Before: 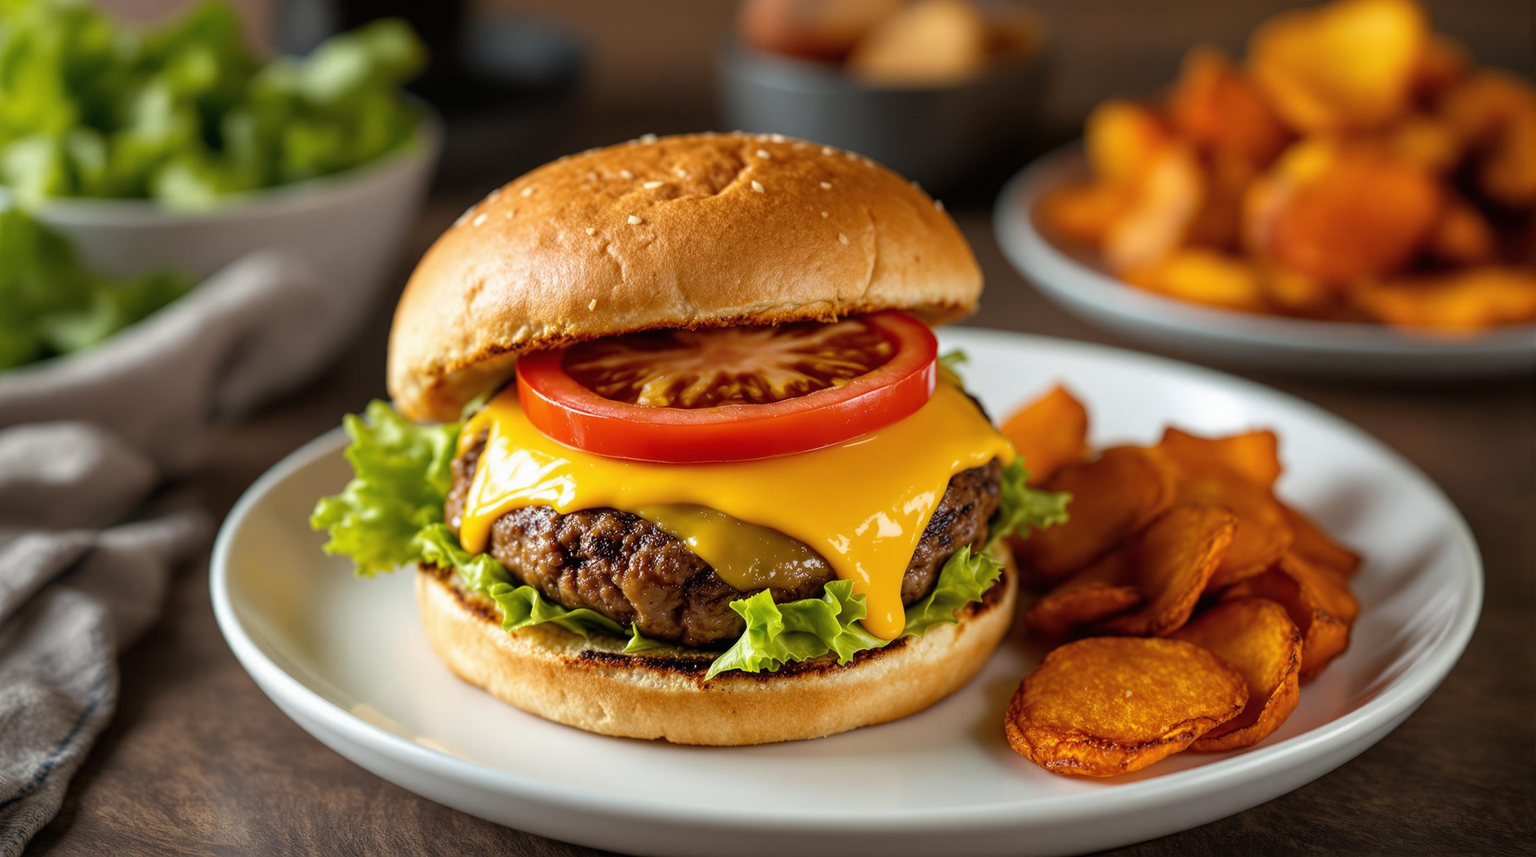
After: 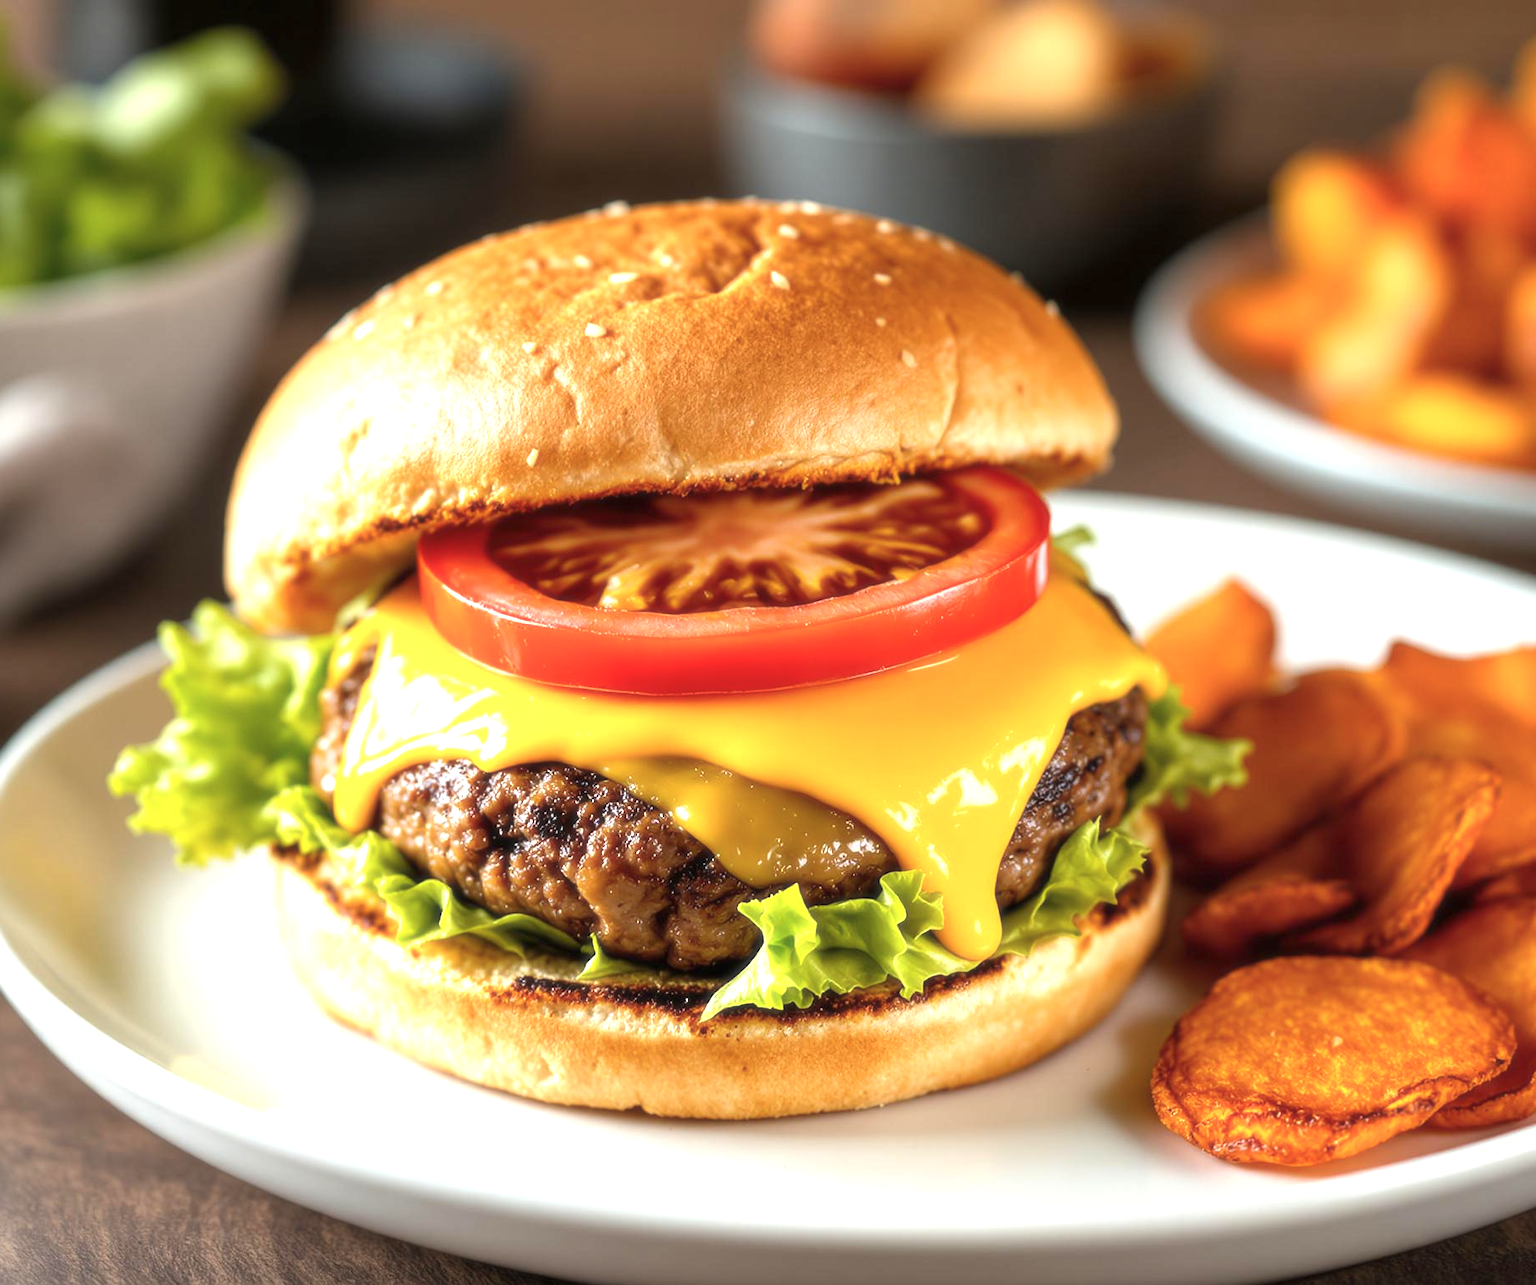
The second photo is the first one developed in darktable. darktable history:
crop and rotate: left 15.546%, right 17.787%
soften: size 10%, saturation 50%, brightness 0.2 EV, mix 10%
exposure: exposure 1 EV, compensate highlight preservation false
